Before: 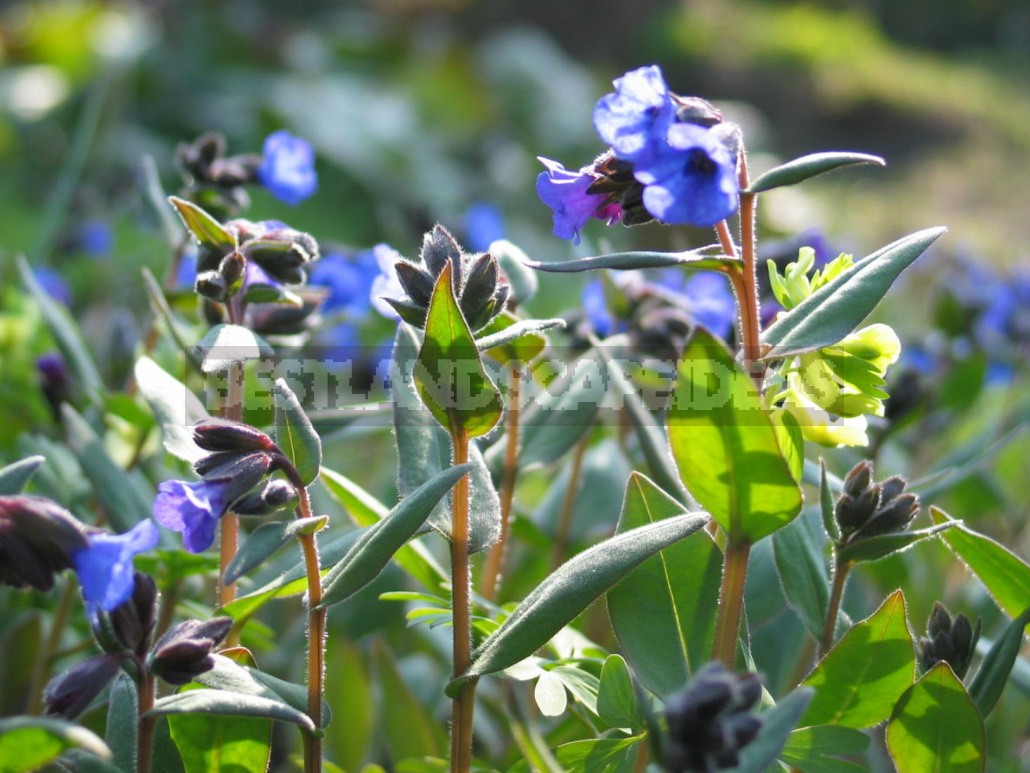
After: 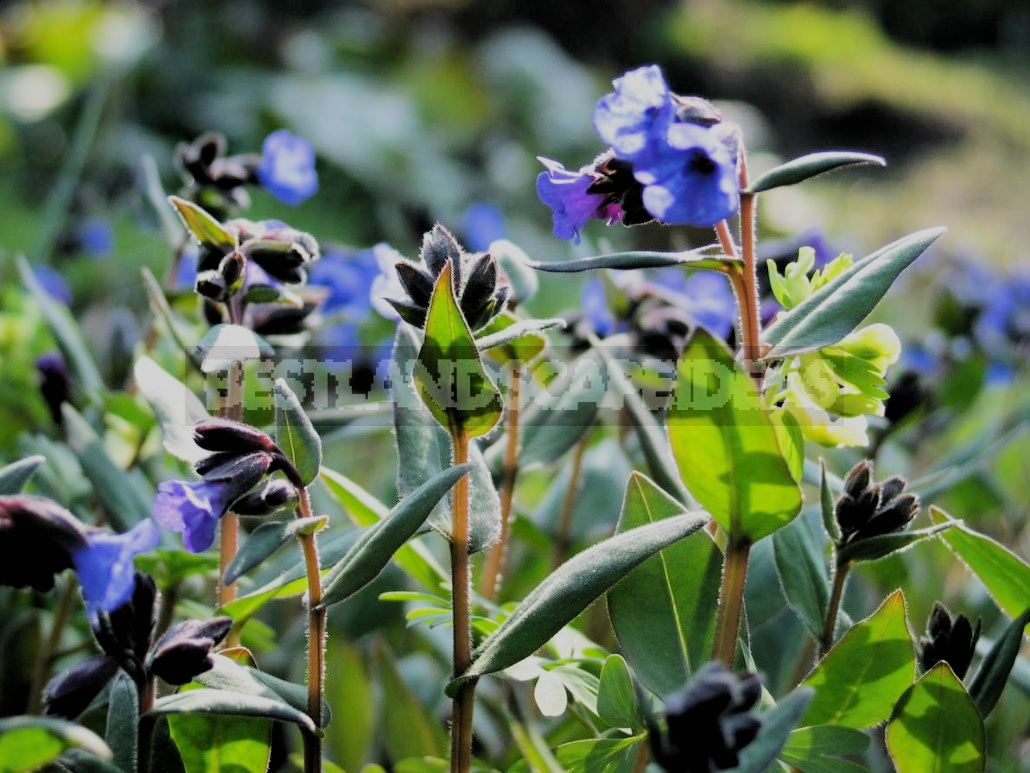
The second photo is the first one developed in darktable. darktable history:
filmic rgb: black relative exposure -3.21 EV, white relative exposure 7.02 EV, hardness 1.46, contrast 1.35
tone equalizer: on, module defaults
fill light: on, module defaults
